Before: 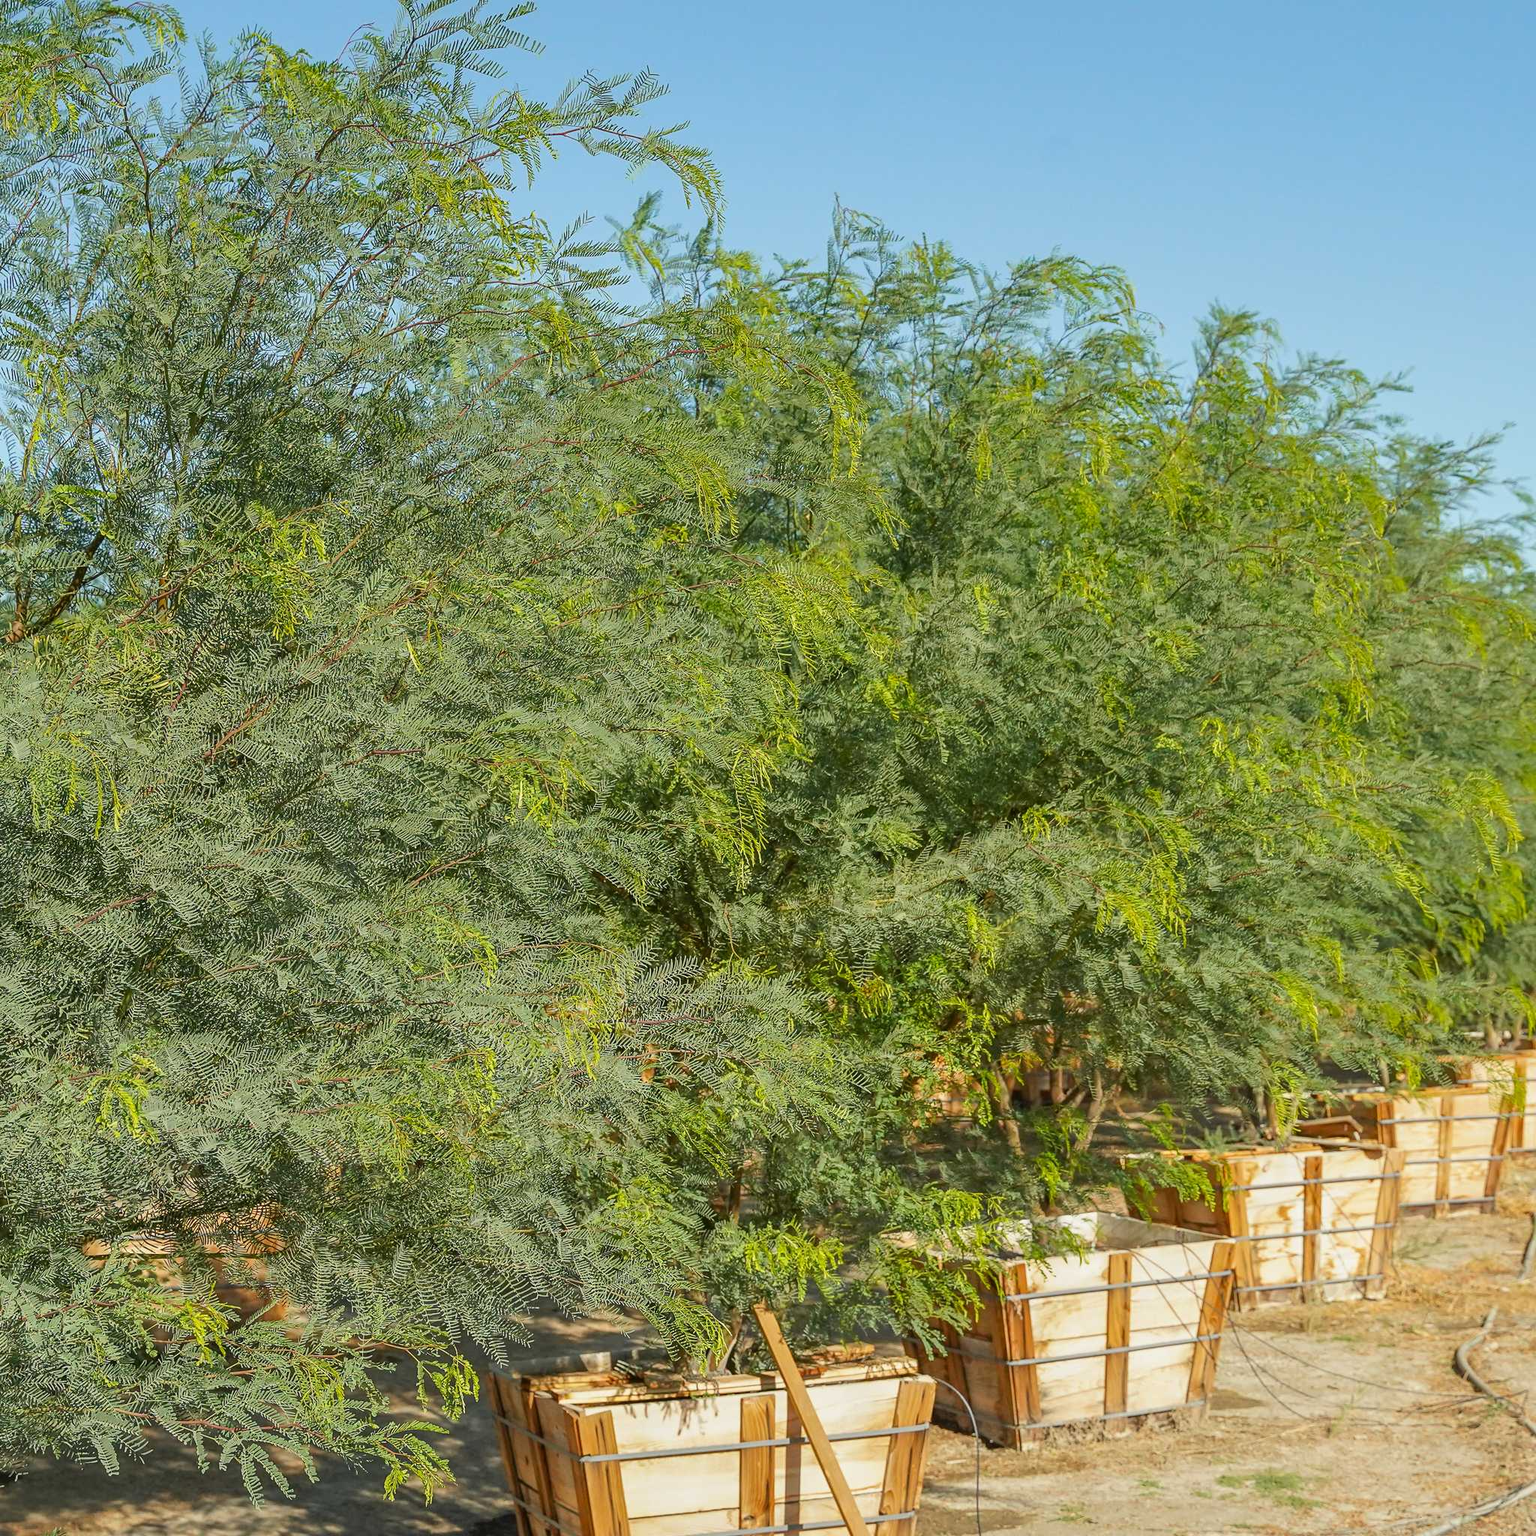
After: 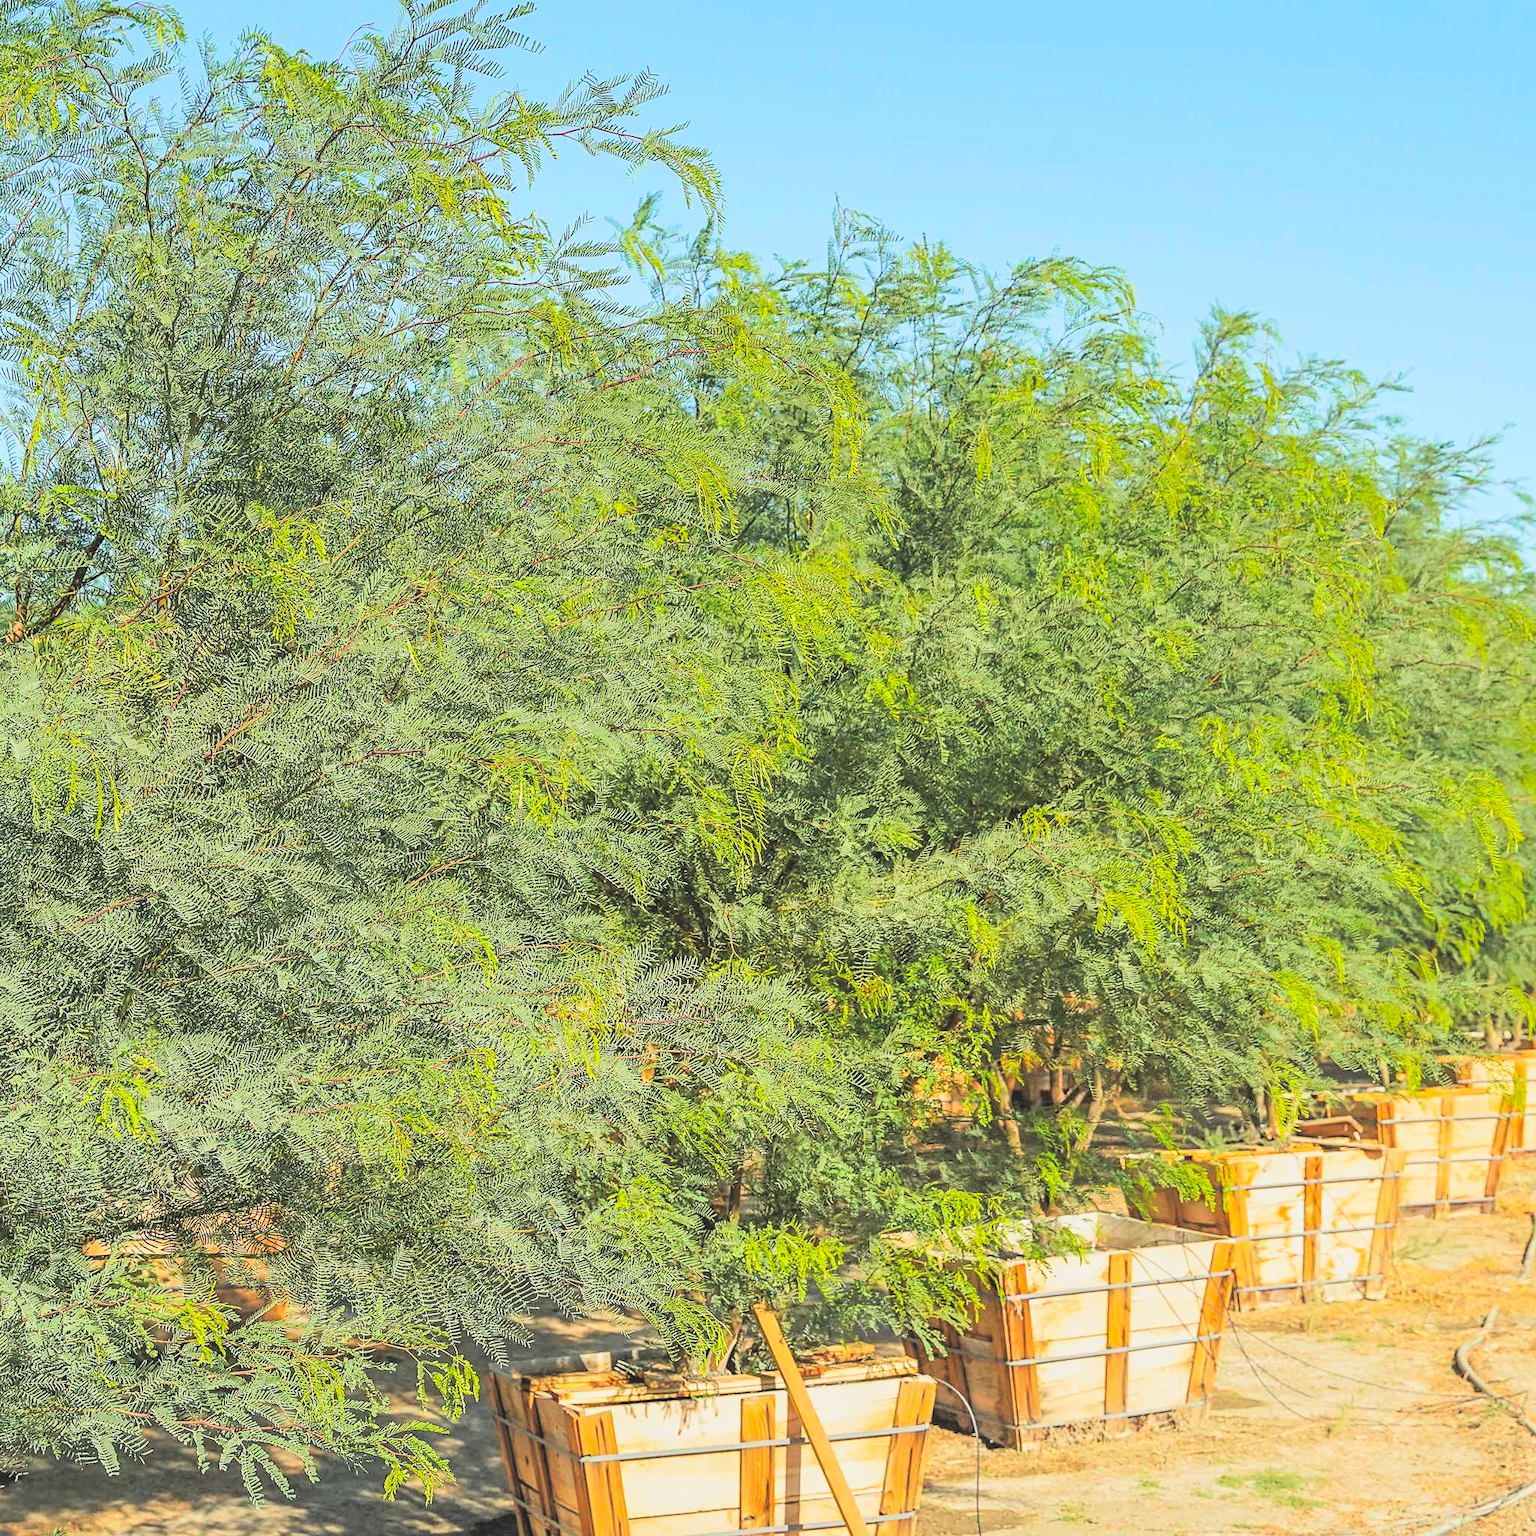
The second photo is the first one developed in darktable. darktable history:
filmic rgb: black relative exposure -5 EV, white relative exposure 3.5 EV, hardness 3.19, contrast 1.4, highlights saturation mix -30%
contrast brightness saturation: contrast 0.1, brightness 0.3, saturation 0.14
exposure: black level correction -0.028, compensate highlight preservation false
color balance rgb: perceptual saturation grading › global saturation 10%, global vibrance 10%
color contrast: green-magenta contrast 1.2, blue-yellow contrast 1.2
contrast equalizer: y [[0.5, 0.5, 0.5, 0.512, 0.552, 0.62], [0.5 ×6], [0.5 ×4, 0.504, 0.553], [0 ×6], [0 ×6]]
